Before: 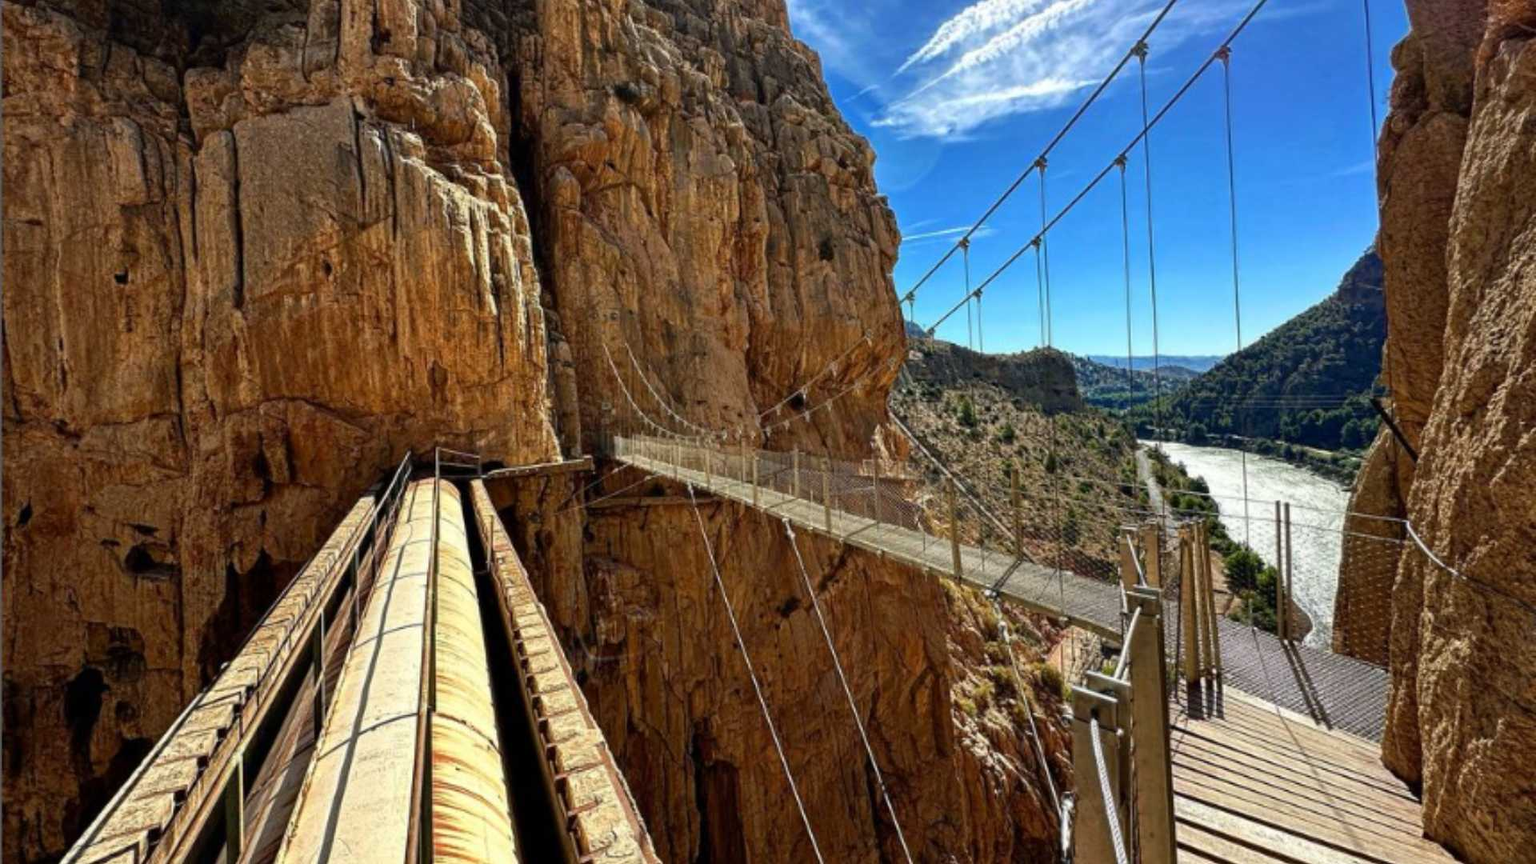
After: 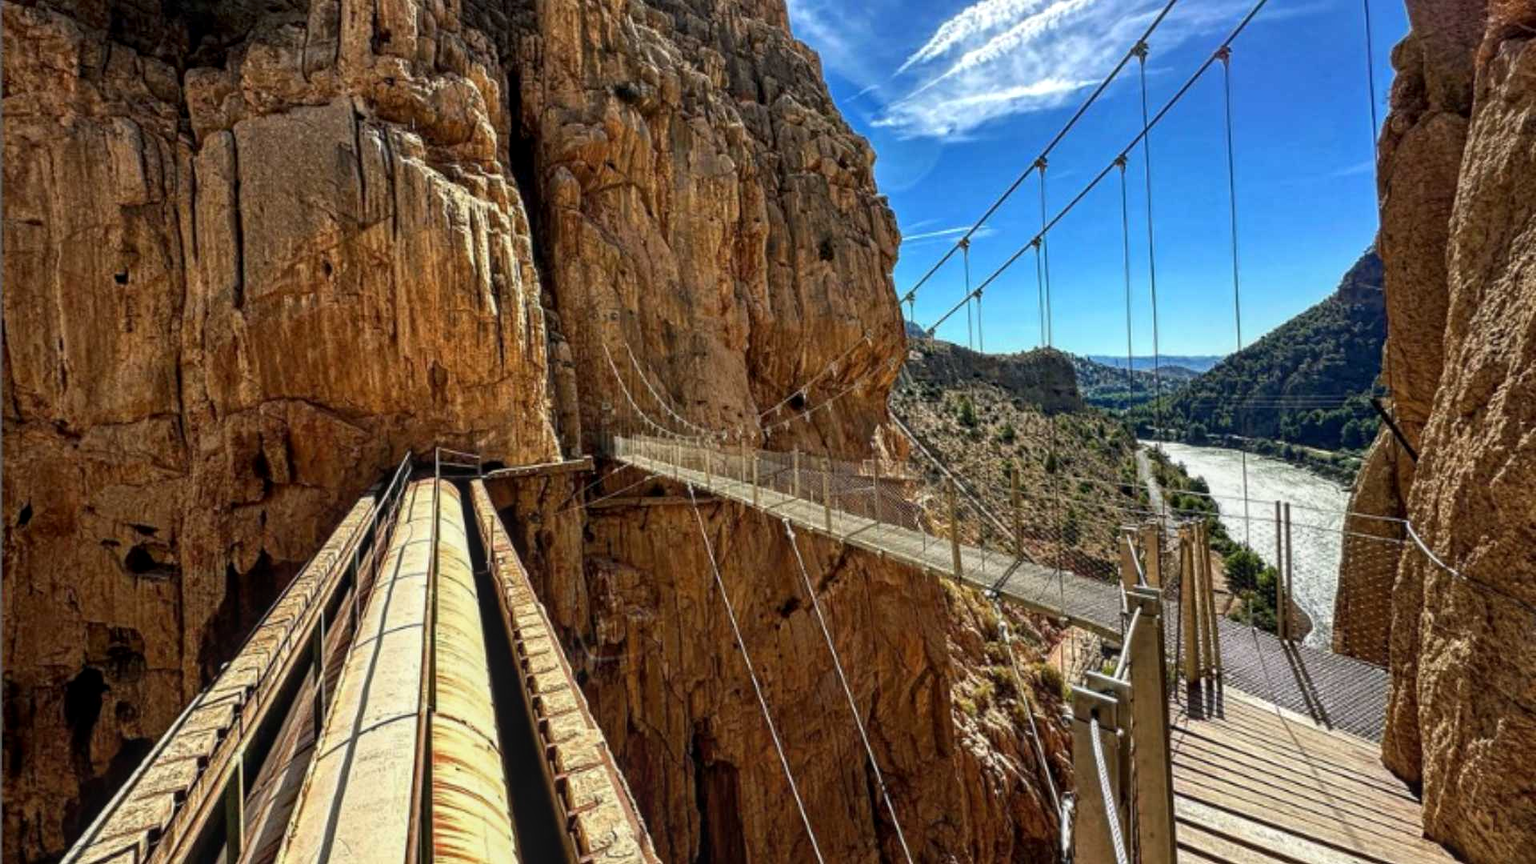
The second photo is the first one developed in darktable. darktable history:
local contrast: detail 120%
